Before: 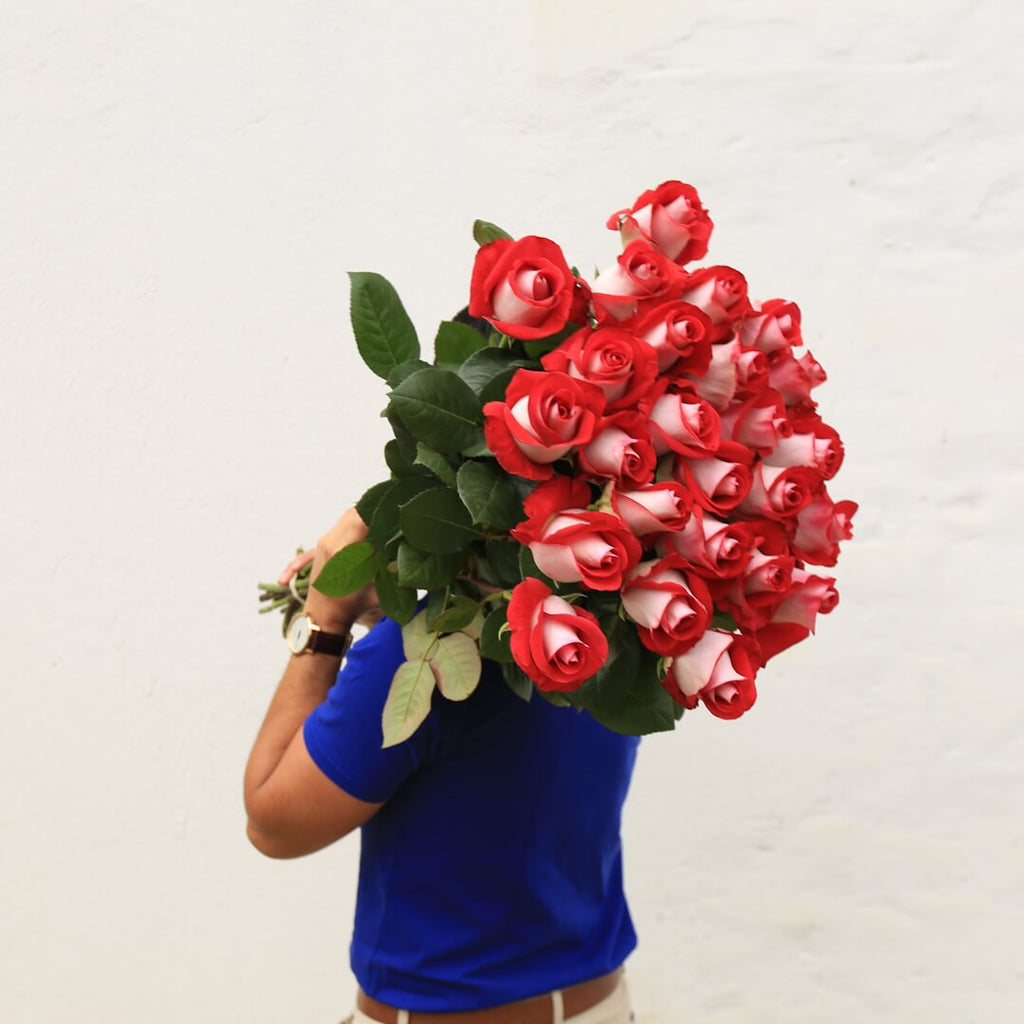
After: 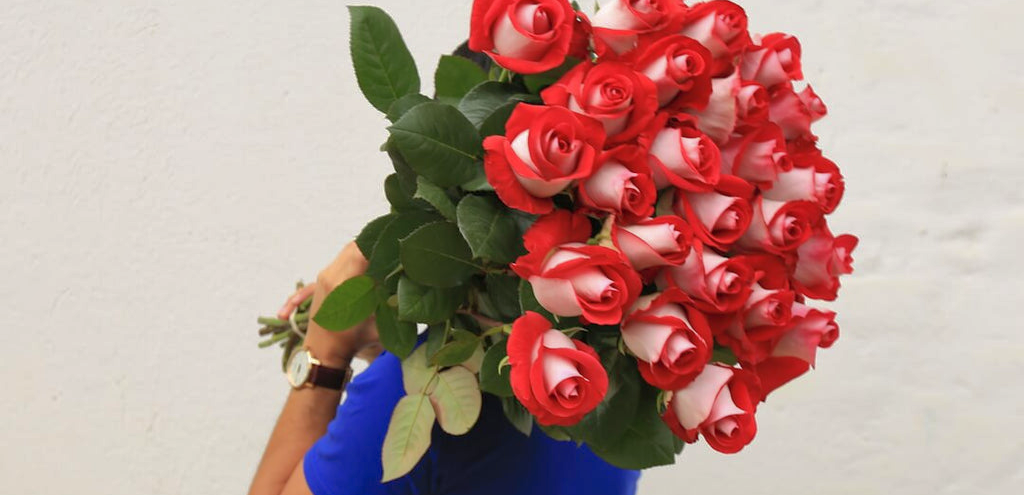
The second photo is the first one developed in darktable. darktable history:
crop and rotate: top 26.056%, bottom 25.543%
shadows and highlights: on, module defaults
